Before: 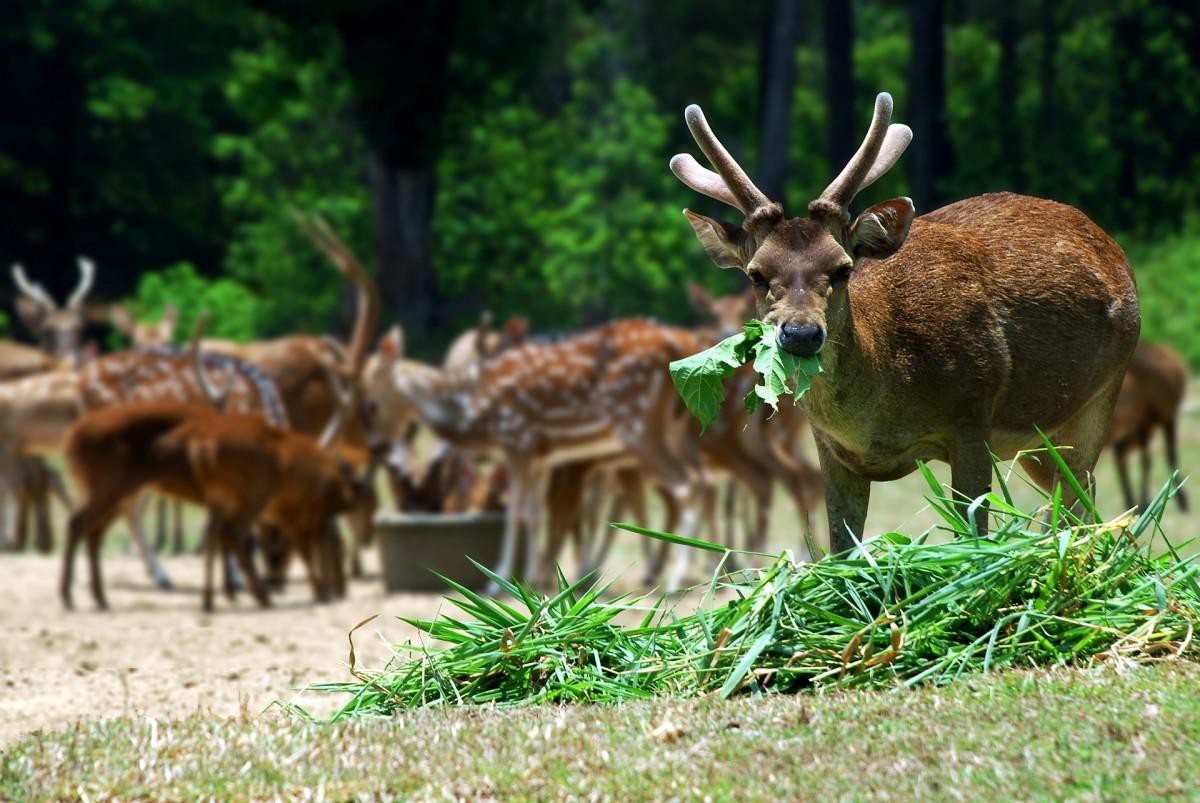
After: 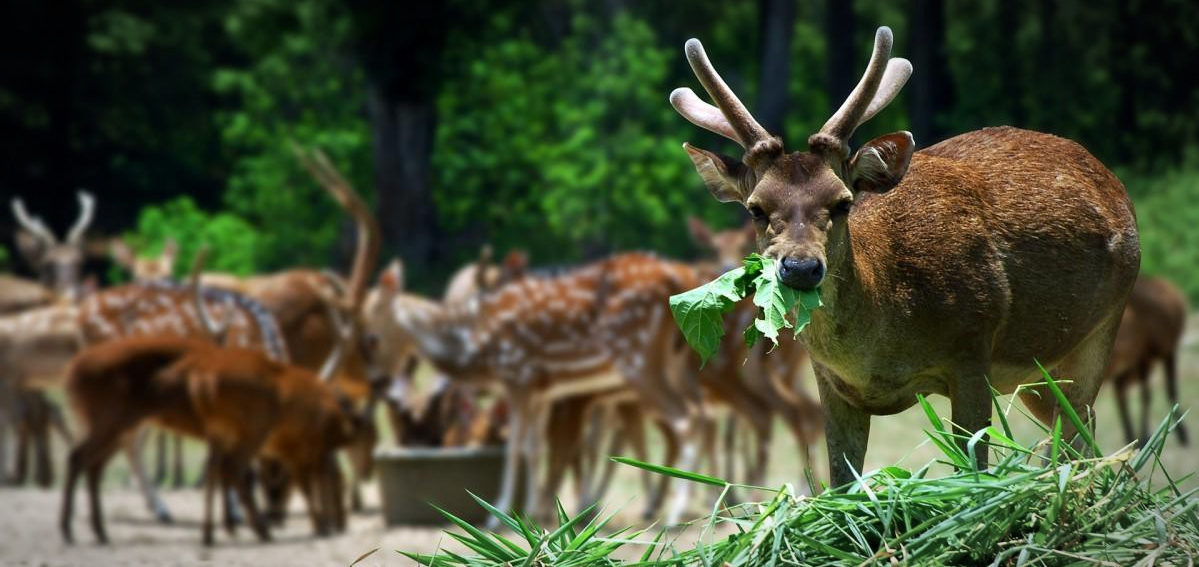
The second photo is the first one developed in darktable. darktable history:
crop and rotate: top 8.293%, bottom 20.996%
vignetting: automatic ratio true
